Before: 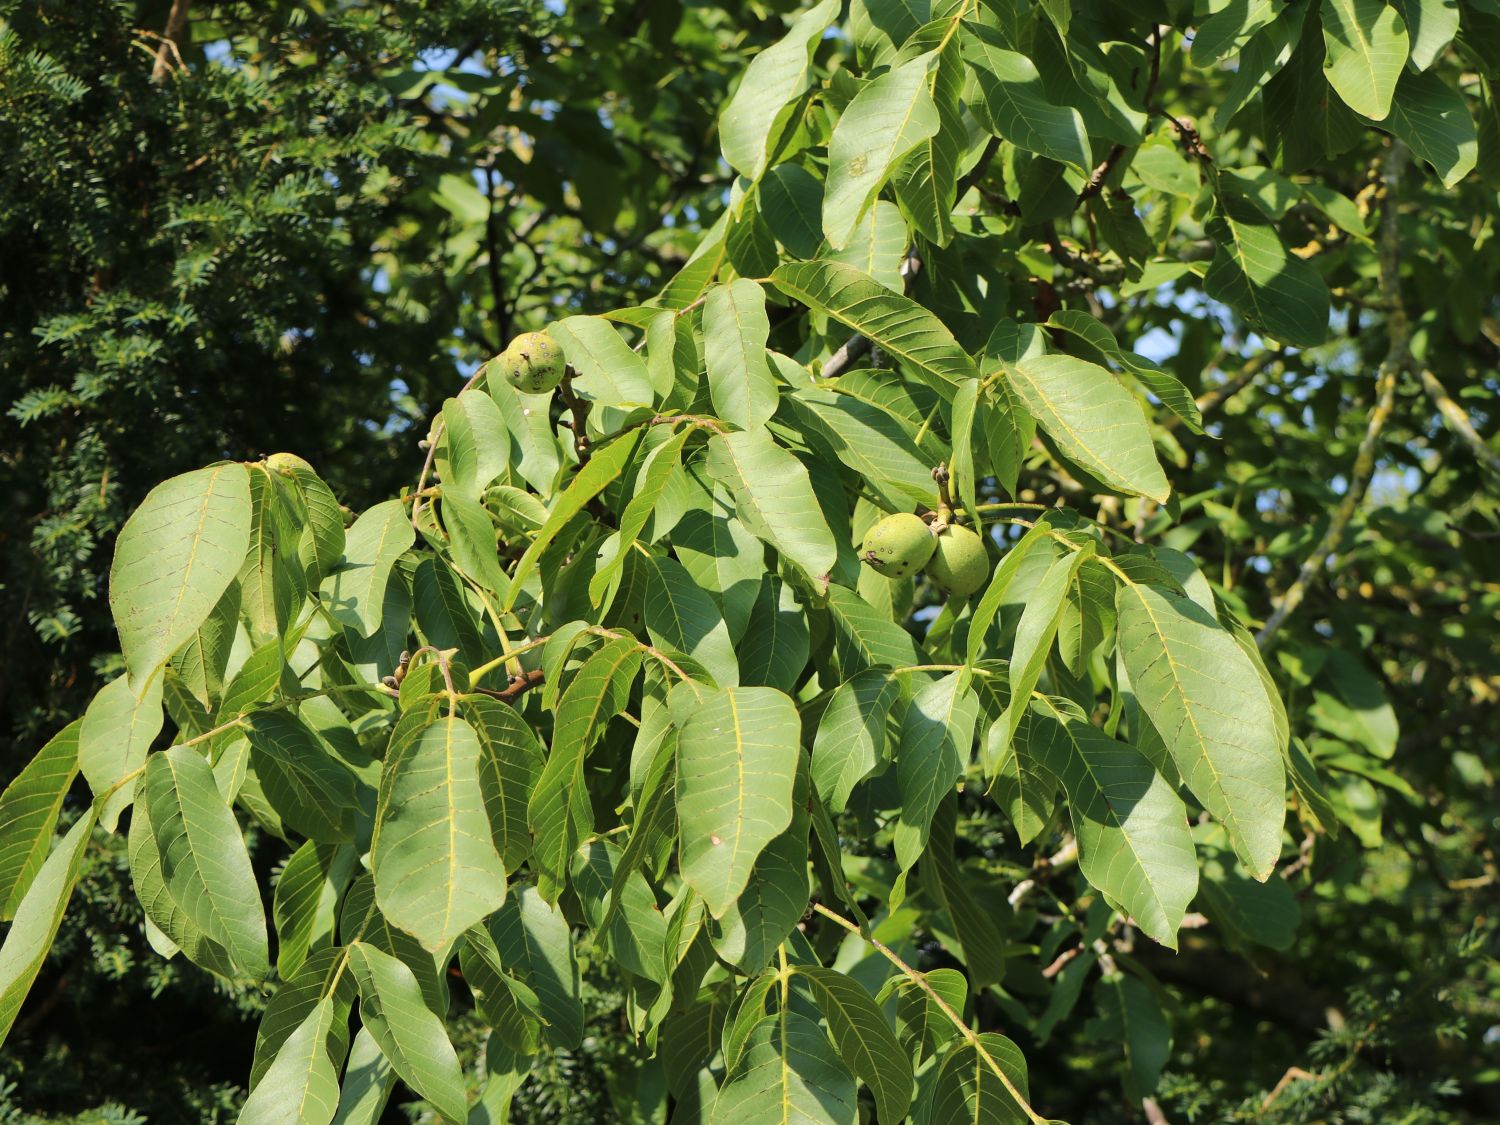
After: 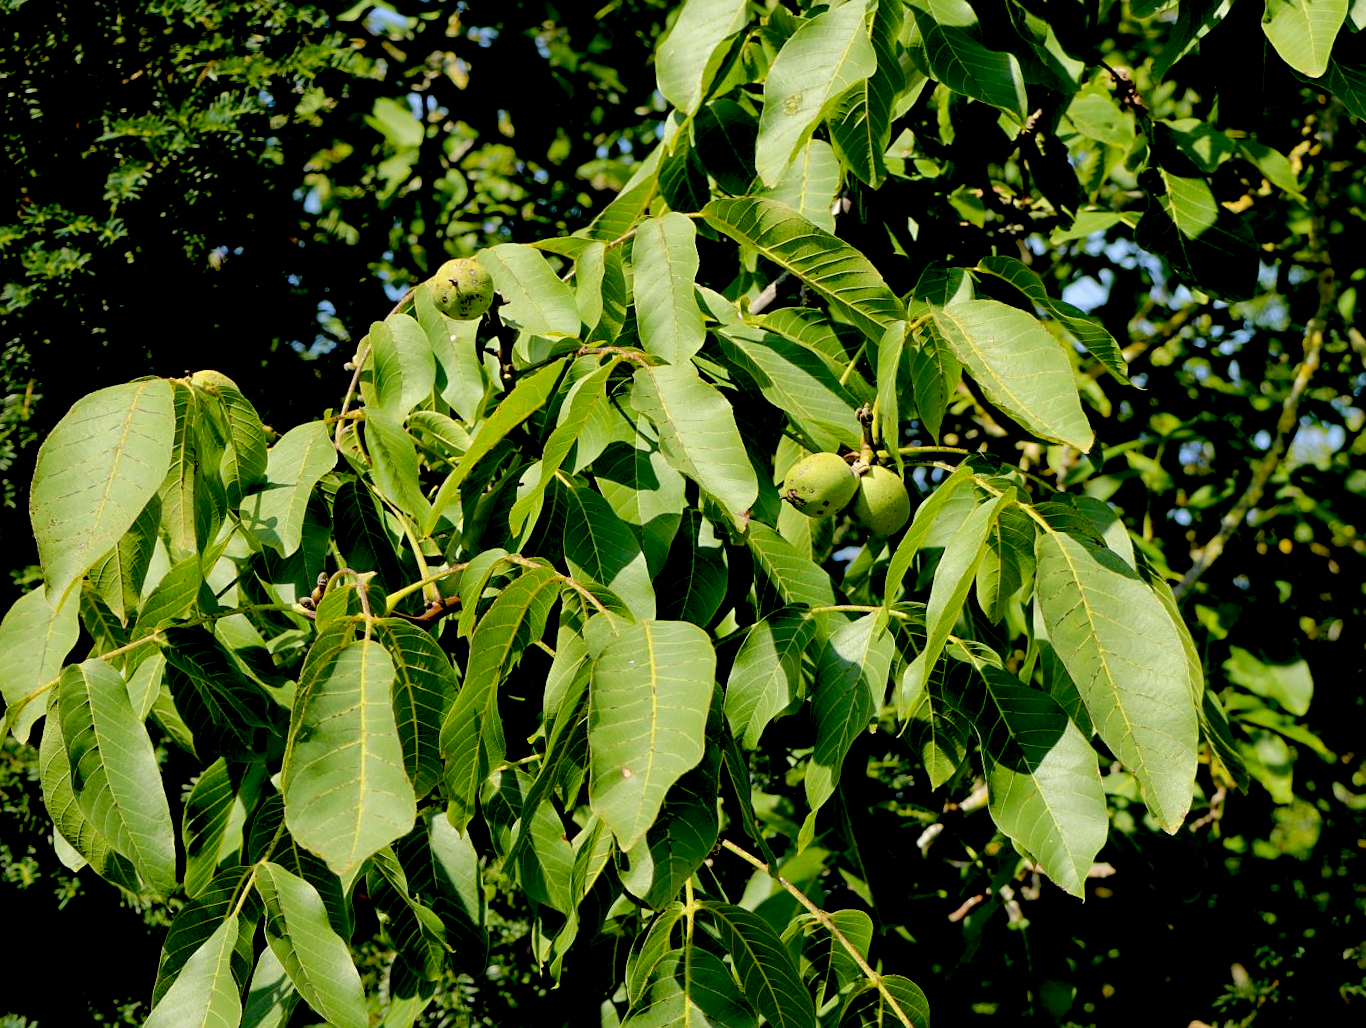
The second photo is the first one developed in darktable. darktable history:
crop and rotate: angle -2.06°, left 3.156%, top 3.851%, right 1.418%, bottom 0.433%
exposure: black level correction 0.054, exposure -0.039 EV, compensate exposure bias true, compensate highlight preservation false
sharpen: amount 0.211
